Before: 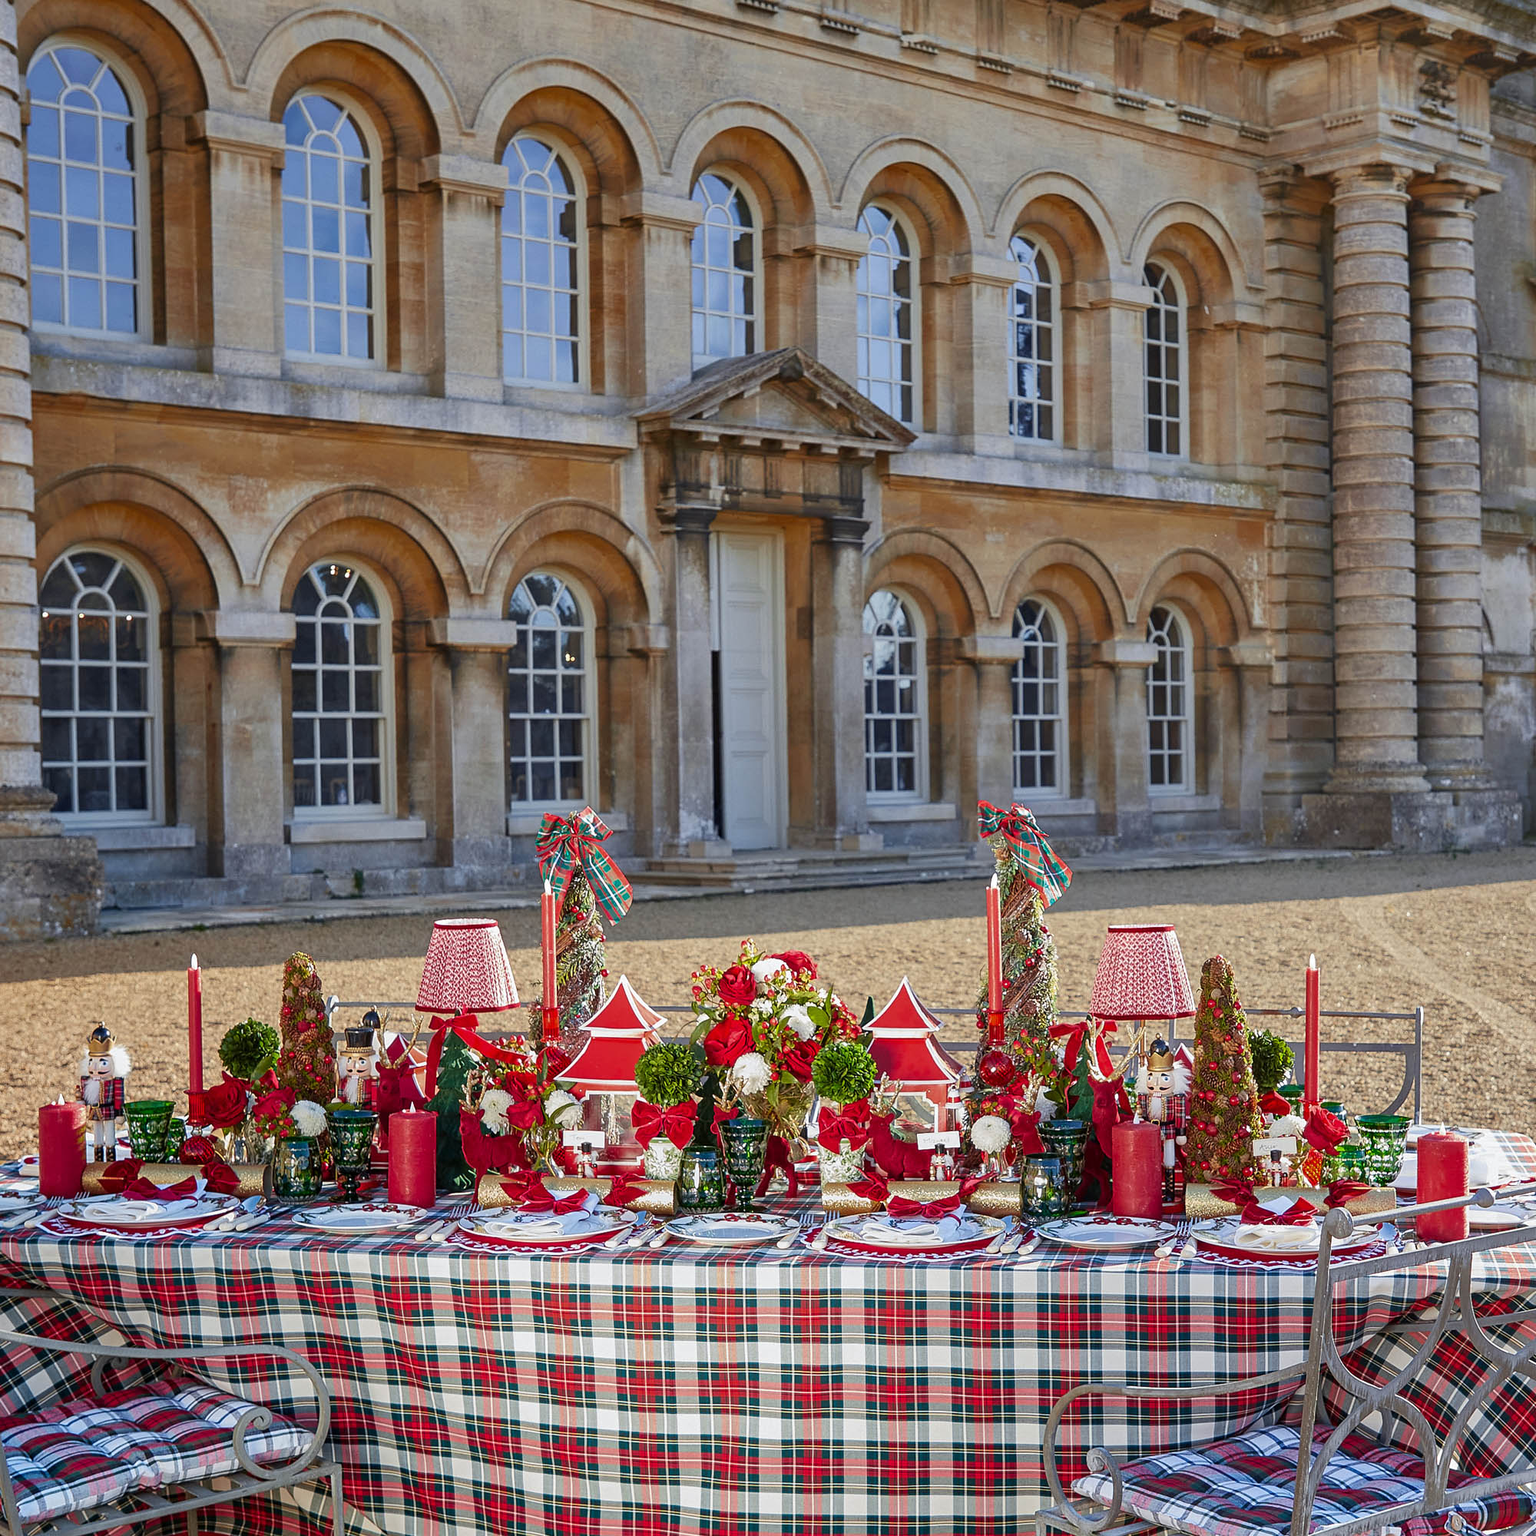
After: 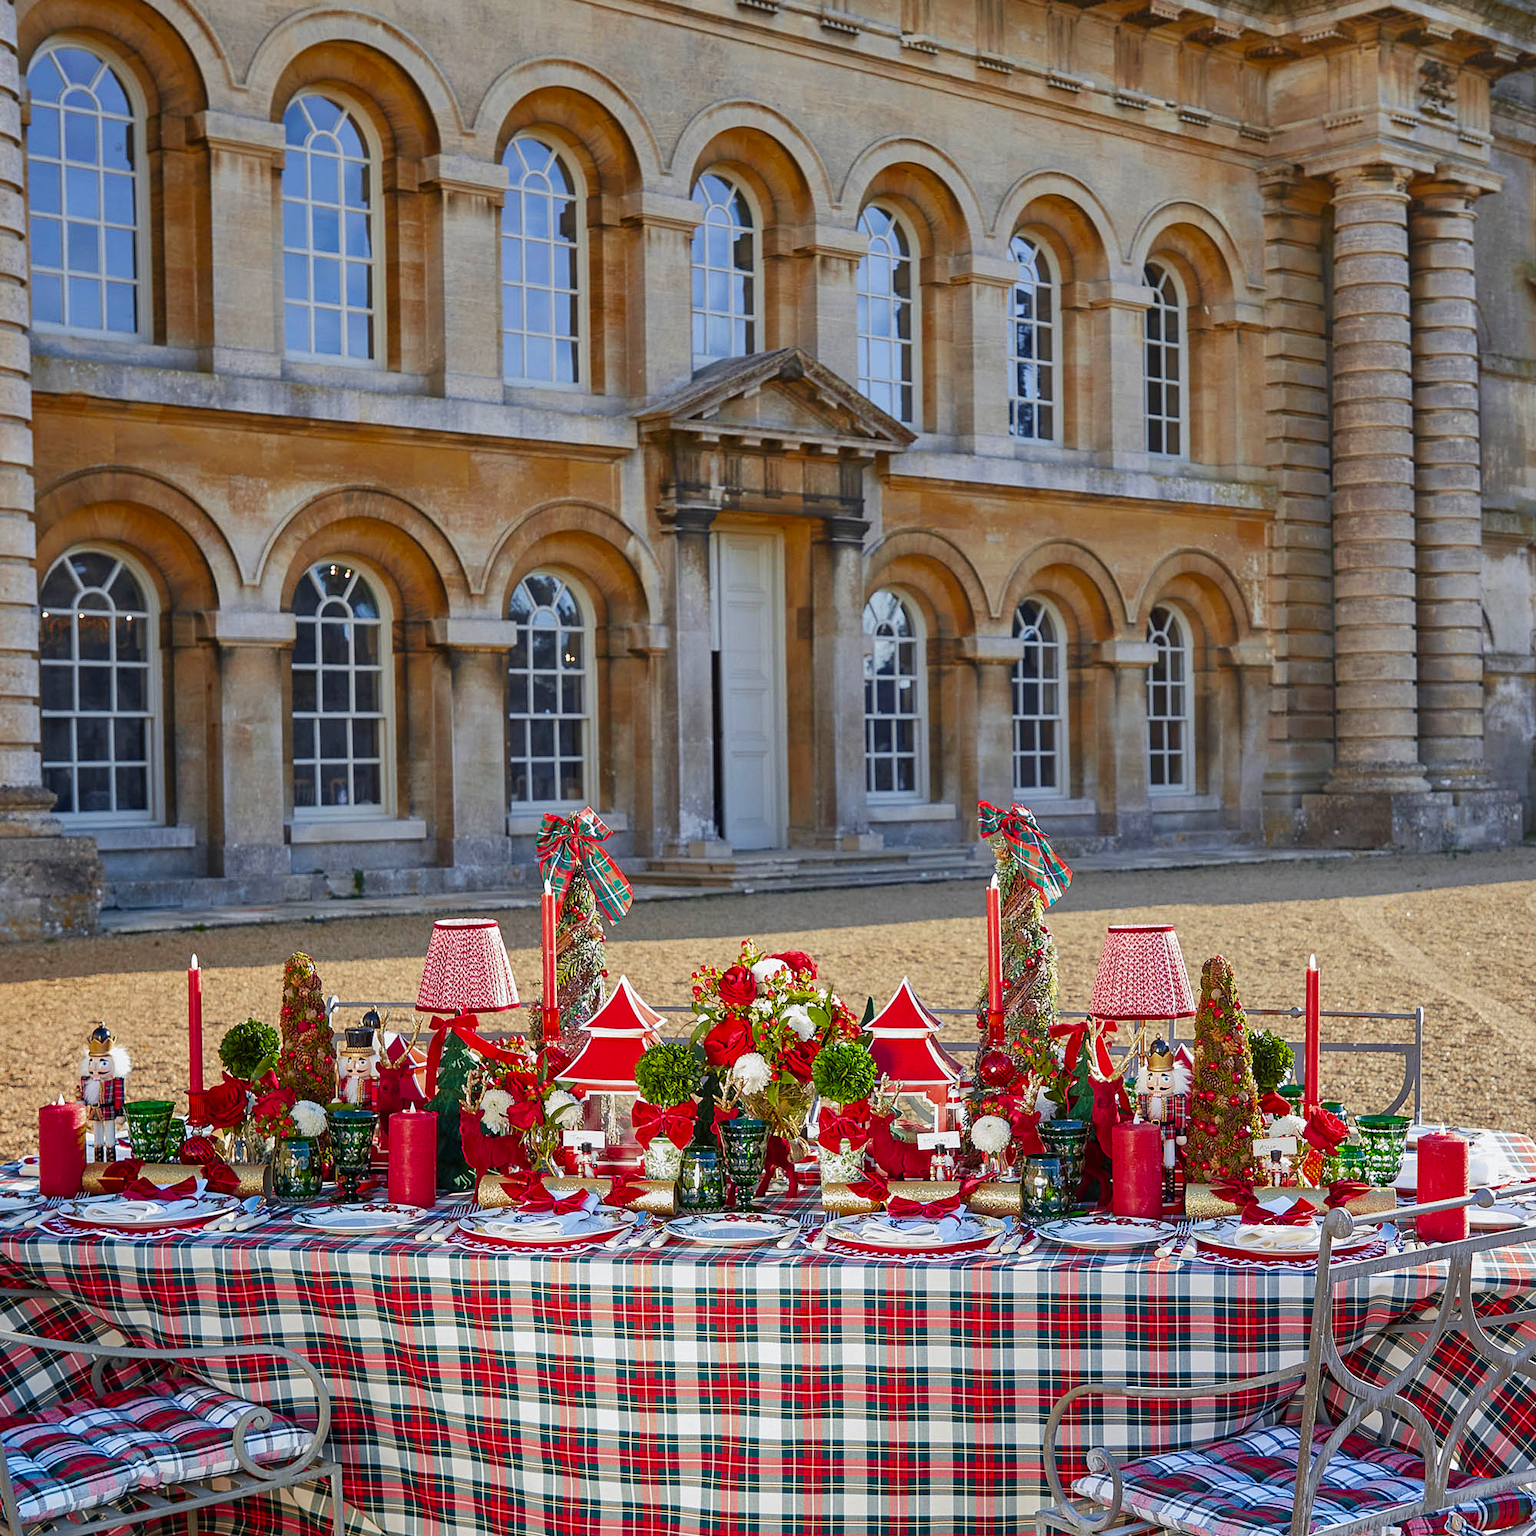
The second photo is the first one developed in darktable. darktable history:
color balance rgb: linear chroma grading › shadows -2.865%, linear chroma grading › highlights -3.63%, perceptual saturation grading › global saturation 25.455%
